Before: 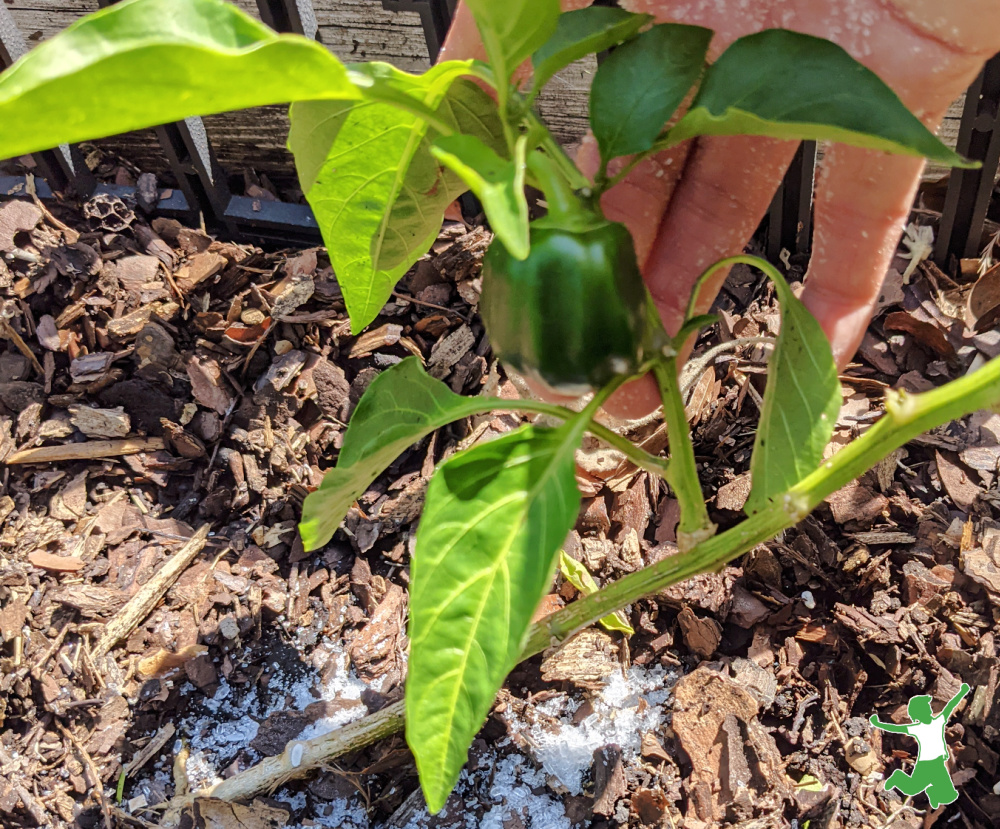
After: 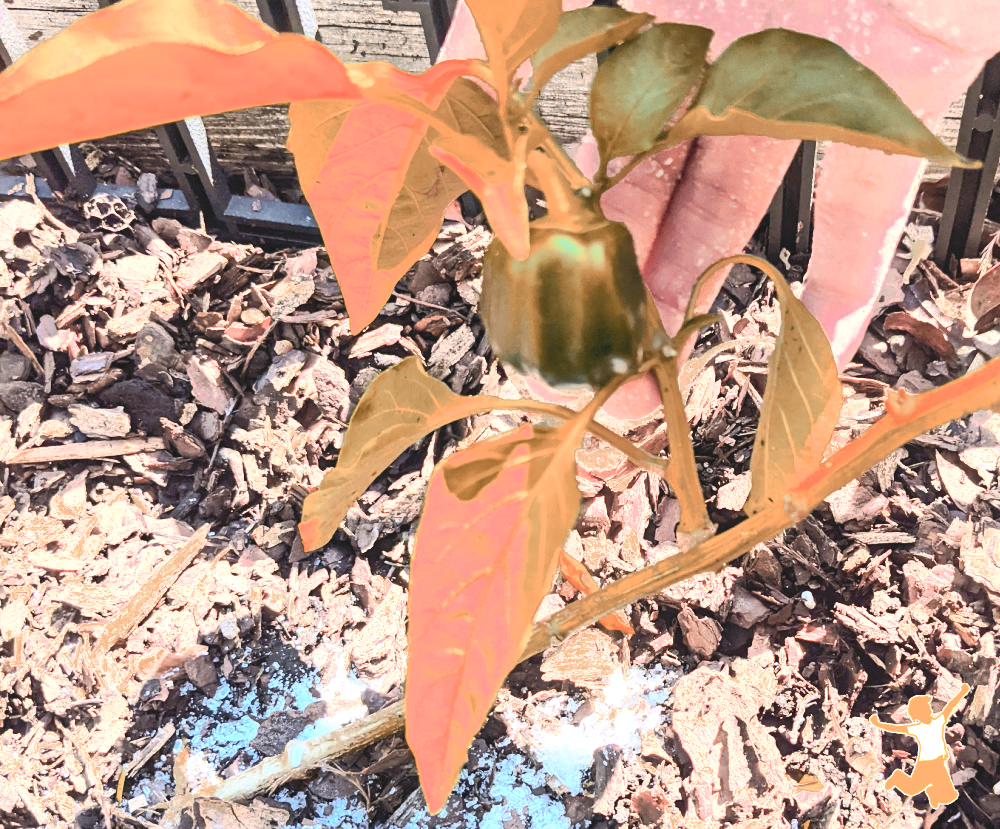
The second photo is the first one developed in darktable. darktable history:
contrast brightness saturation: contrast 0.43, brightness 0.56, saturation -0.19
color balance rgb: perceptual saturation grading › global saturation 20%, global vibrance 20%
exposure: black level correction 0, exposure 0.7 EV, compensate exposure bias true, compensate highlight preservation false
color zones: curves: ch0 [(0.006, 0.385) (0.143, 0.563) (0.243, 0.321) (0.352, 0.464) (0.516, 0.456) (0.625, 0.5) (0.75, 0.5) (0.875, 0.5)]; ch1 [(0, 0.5) (0.134, 0.504) (0.246, 0.463) (0.421, 0.515) (0.5, 0.56) (0.625, 0.5) (0.75, 0.5) (0.875, 0.5)]; ch2 [(0, 0.5) (0.131, 0.426) (0.307, 0.289) (0.38, 0.188) (0.513, 0.216) (0.625, 0.548) (0.75, 0.468) (0.838, 0.396) (0.971, 0.311)]
tone curve: curves: ch0 [(0, 0) (0.003, 0.048) (0.011, 0.055) (0.025, 0.065) (0.044, 0.089) (0.069, 0.111) (0.1, 0.132) (0.136, 0.163) (0.177, 0.21) (0.224, 0.259) (0.277, 0.323) (0.335, 0.385) (0.399, 0.442) (0.468, 0.508) (0.543, 0.578) (0.623, 0.648) (0.709, 0.716) (0.801, 0.781) (0.898, 0.845) (1, 1)], preserve colors none
